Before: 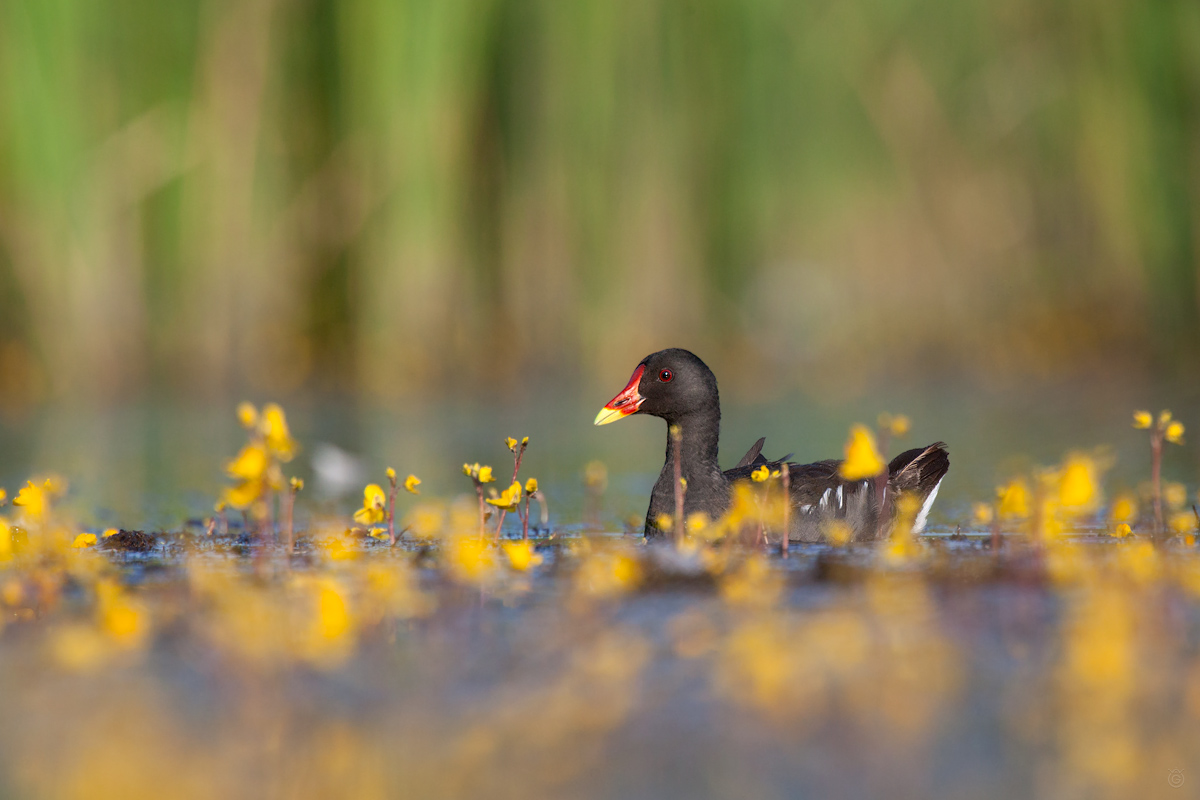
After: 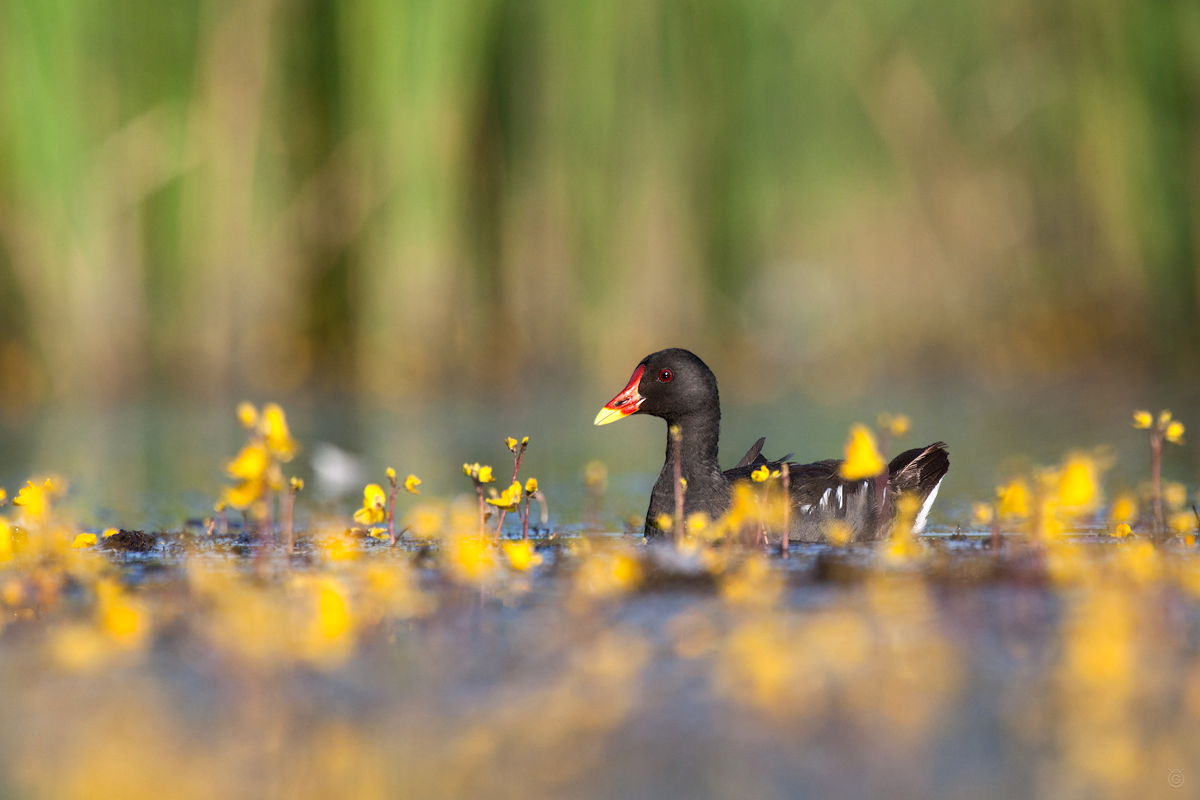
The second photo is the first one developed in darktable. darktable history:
tone equalizer: -8 EV -0.417 EV, -7 EV -0.389 EV, -6 EV -0.333 EV, -5 EV -0.222 EV, -3 EV 0.222 EV, -2 EV 0.333 EV, -1 EV 0.389 EV, +0 EV 0.417 EV, edges refinement/feathering 500, mask exposure compensation -1.57 EV, preserve details no
